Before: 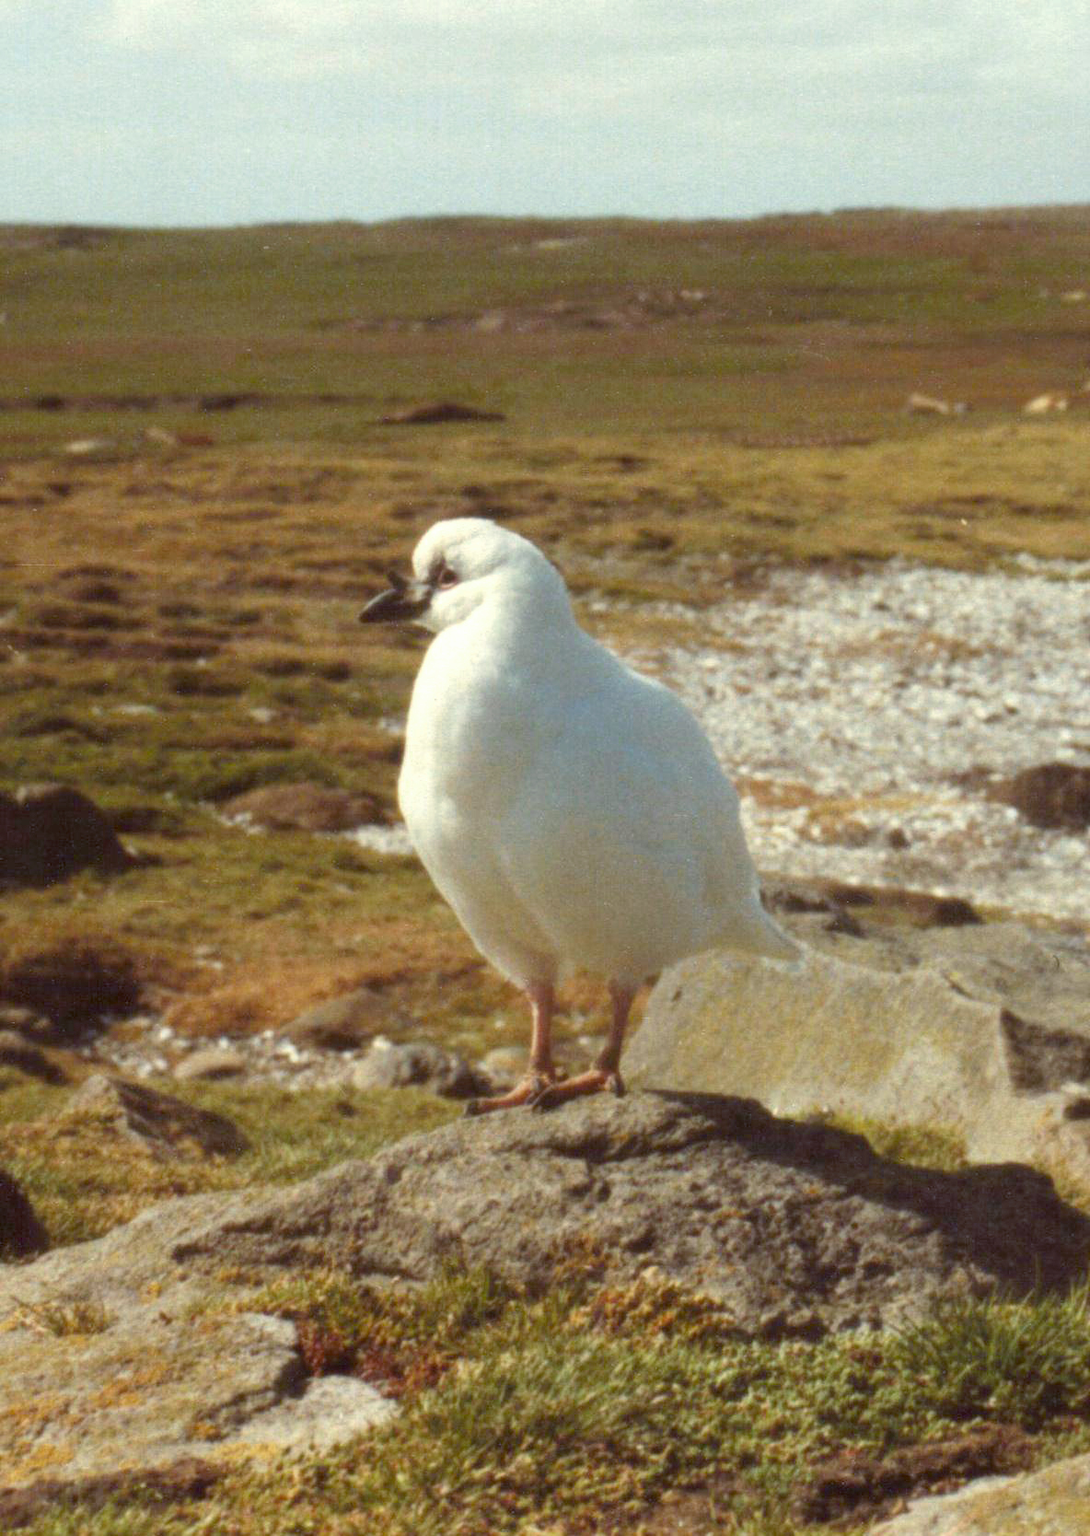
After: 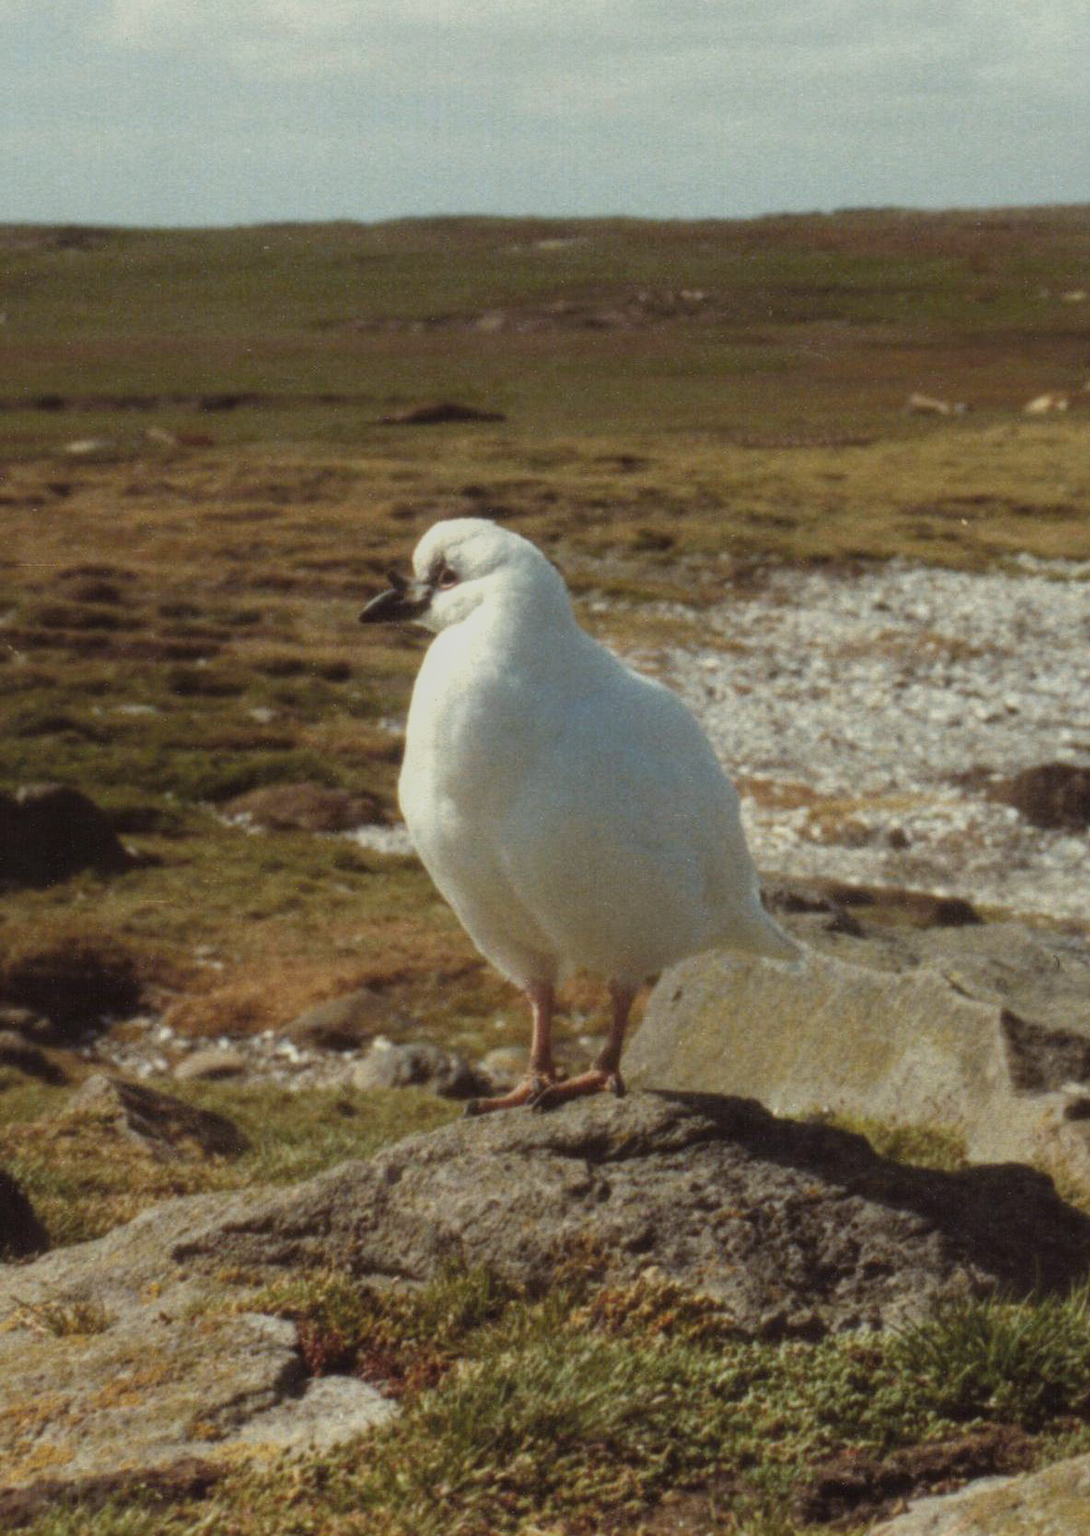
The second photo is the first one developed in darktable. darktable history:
tone equalizer: -8 EV -0.405 EV, -7 EV -0.425 EV, -6 EV -0.318 EV, -5 EV -0.229 EV, -3 EV 0.253 EV, -2 EV 0.347 EV, -1 EV 0.378 EV, +0 EV 0.437 EV
exposure: black level correction -0.017, exposure -1.082 EV, compensate highlight preservation false
local contrast: on, module defaults
